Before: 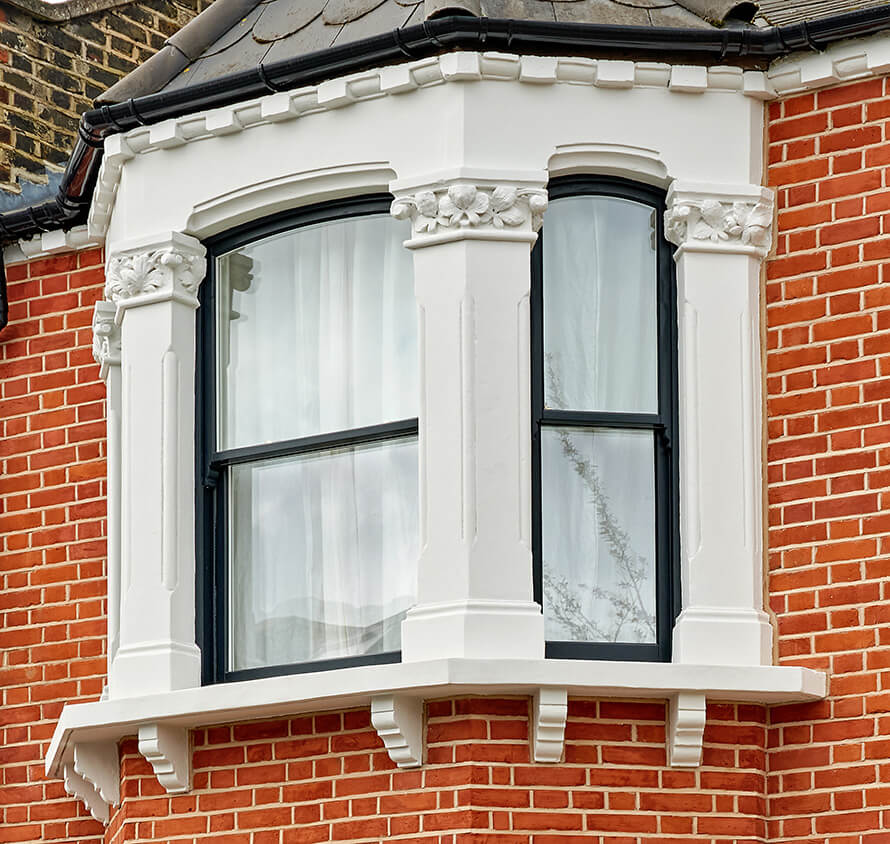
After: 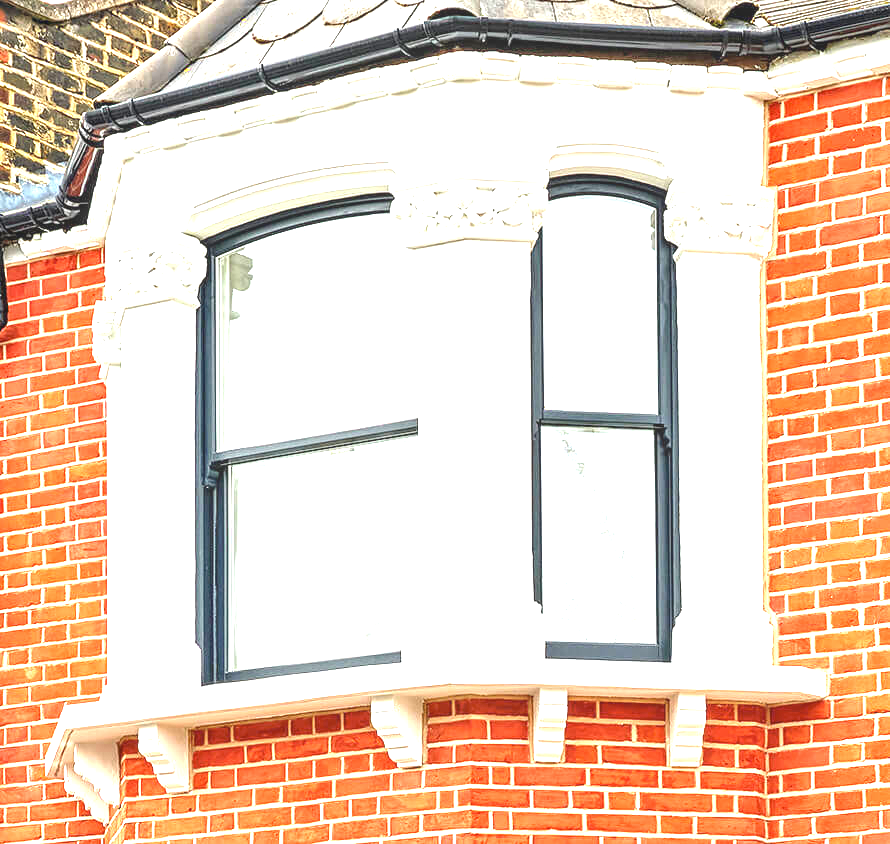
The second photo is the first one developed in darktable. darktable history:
exposure: exposure 2.021 EV, compensate highlight preservation false
local contrast: detail 110%
